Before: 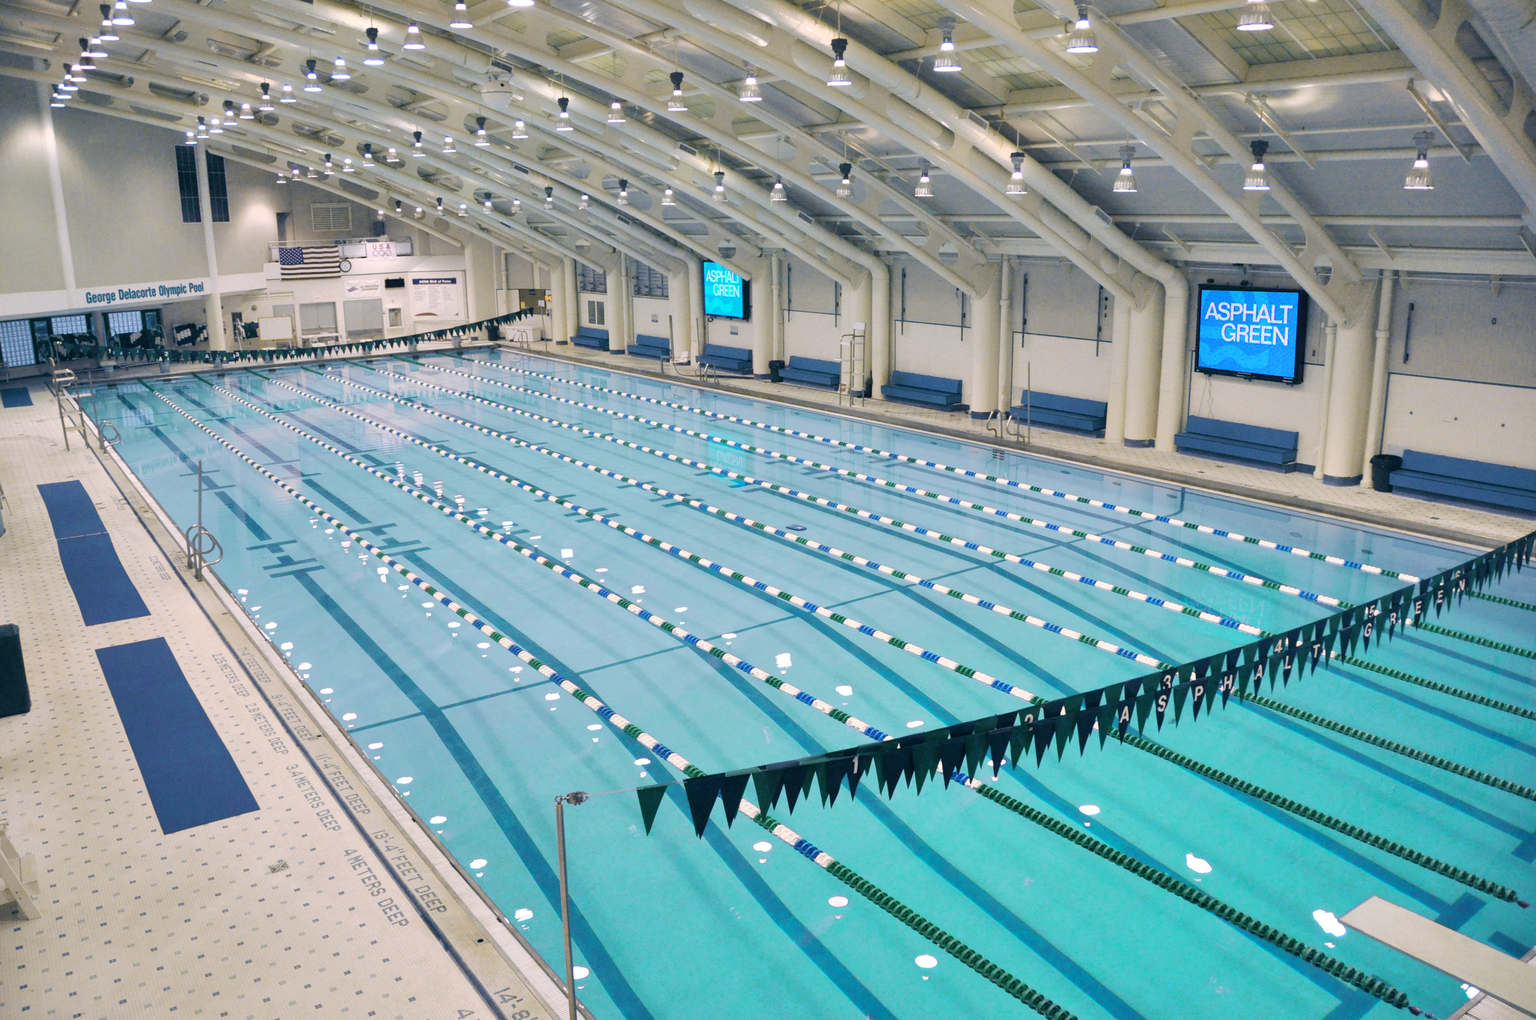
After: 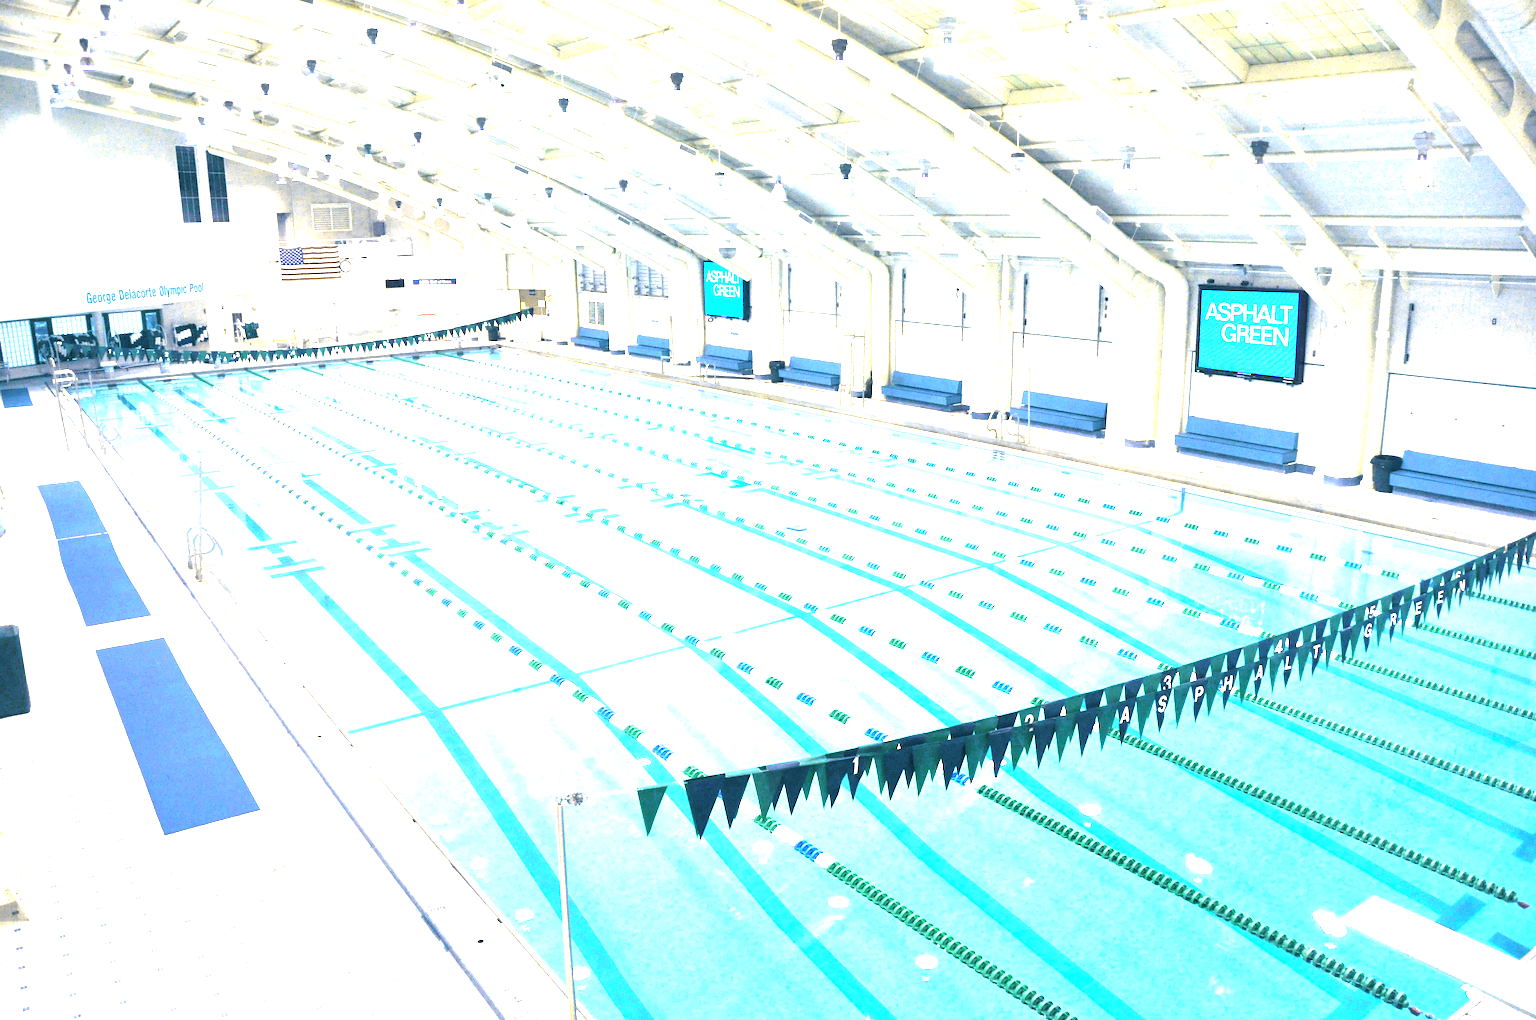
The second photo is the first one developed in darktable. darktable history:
exposure: black level correction 0, exposure 2.347 EV, compensate highlight preservation false
